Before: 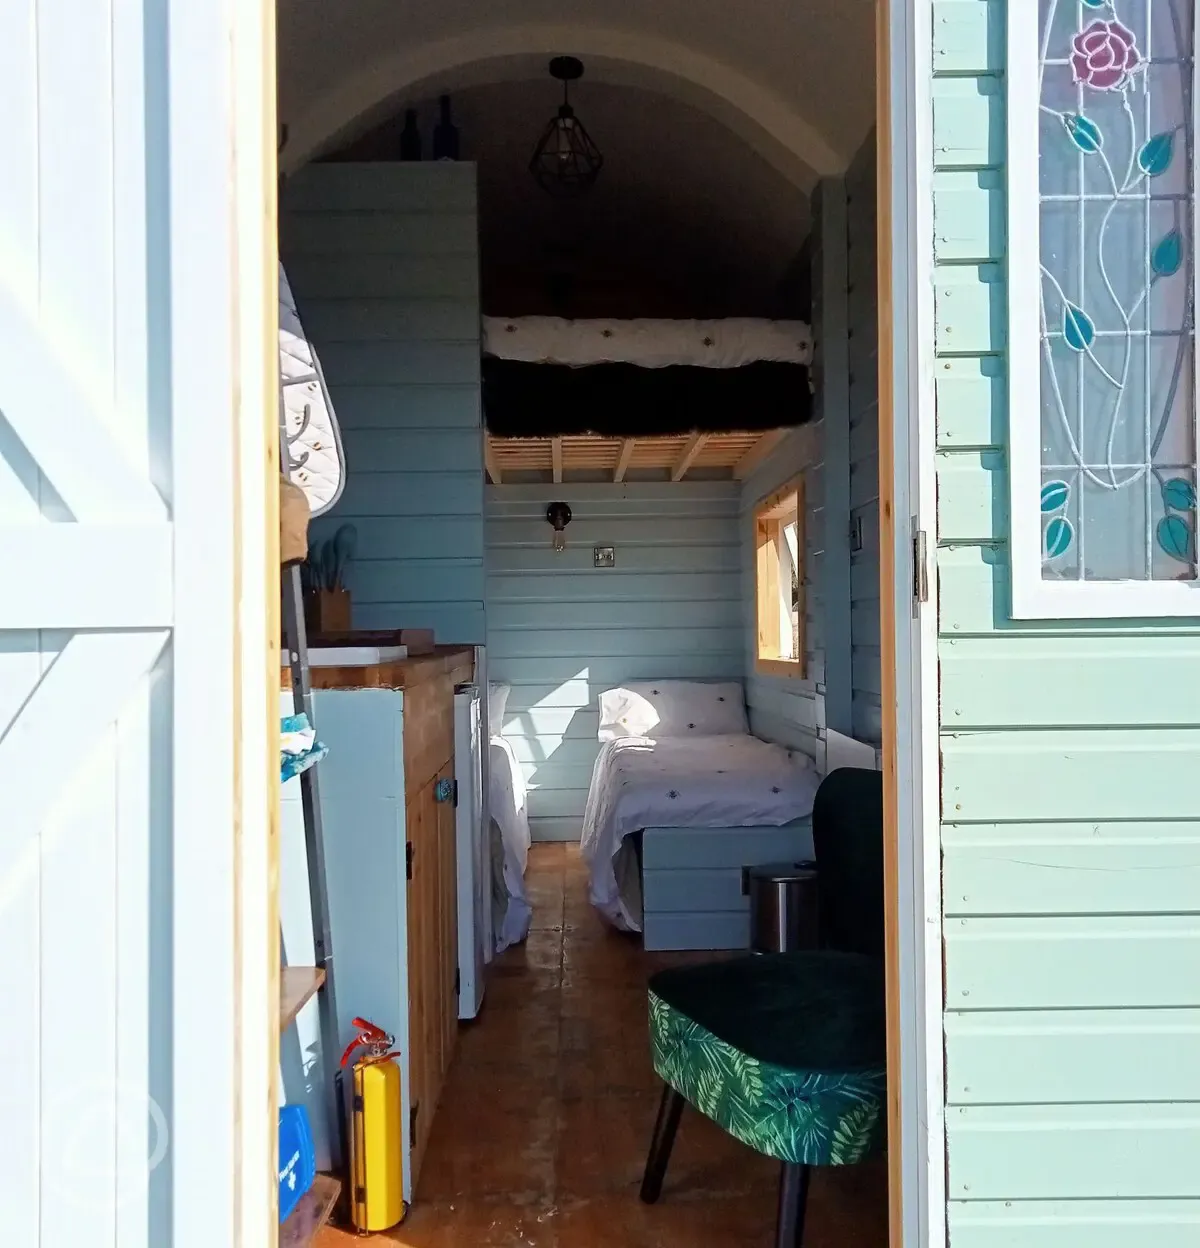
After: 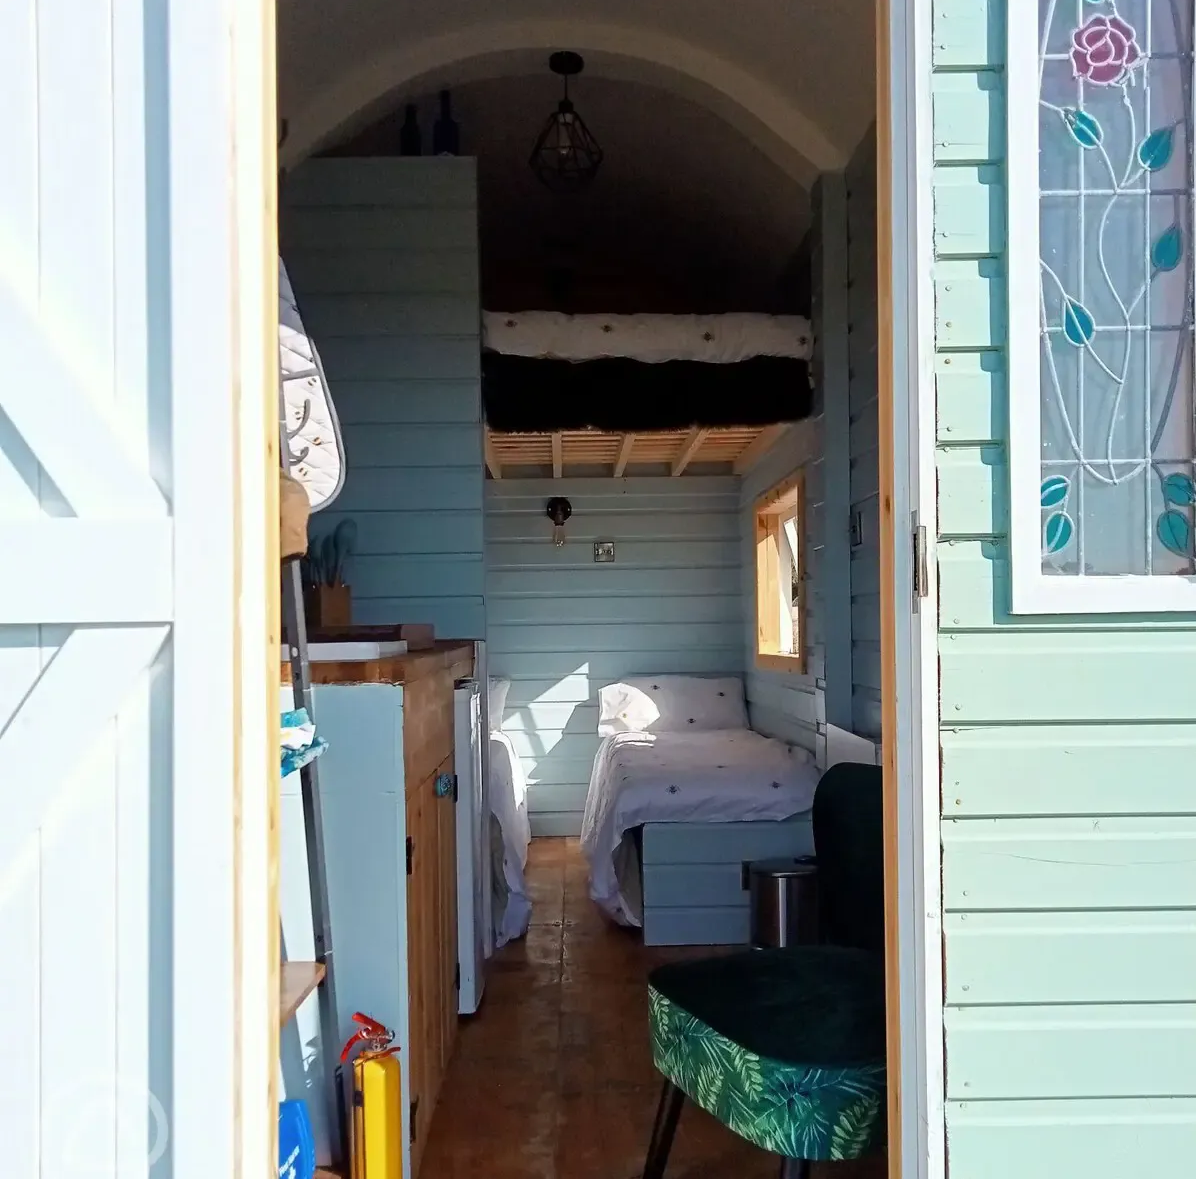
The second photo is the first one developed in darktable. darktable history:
crop: top 0.441%, right 0.255%, bottom 5.051%
